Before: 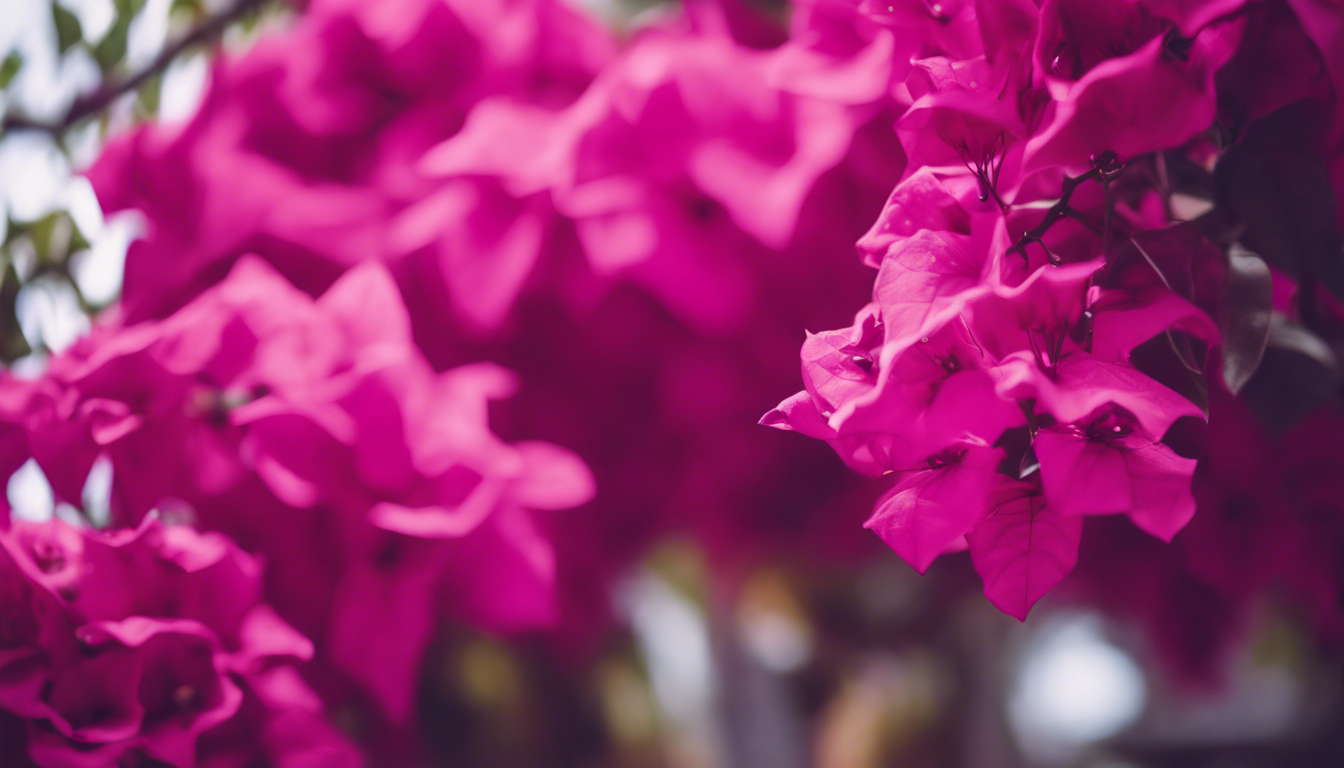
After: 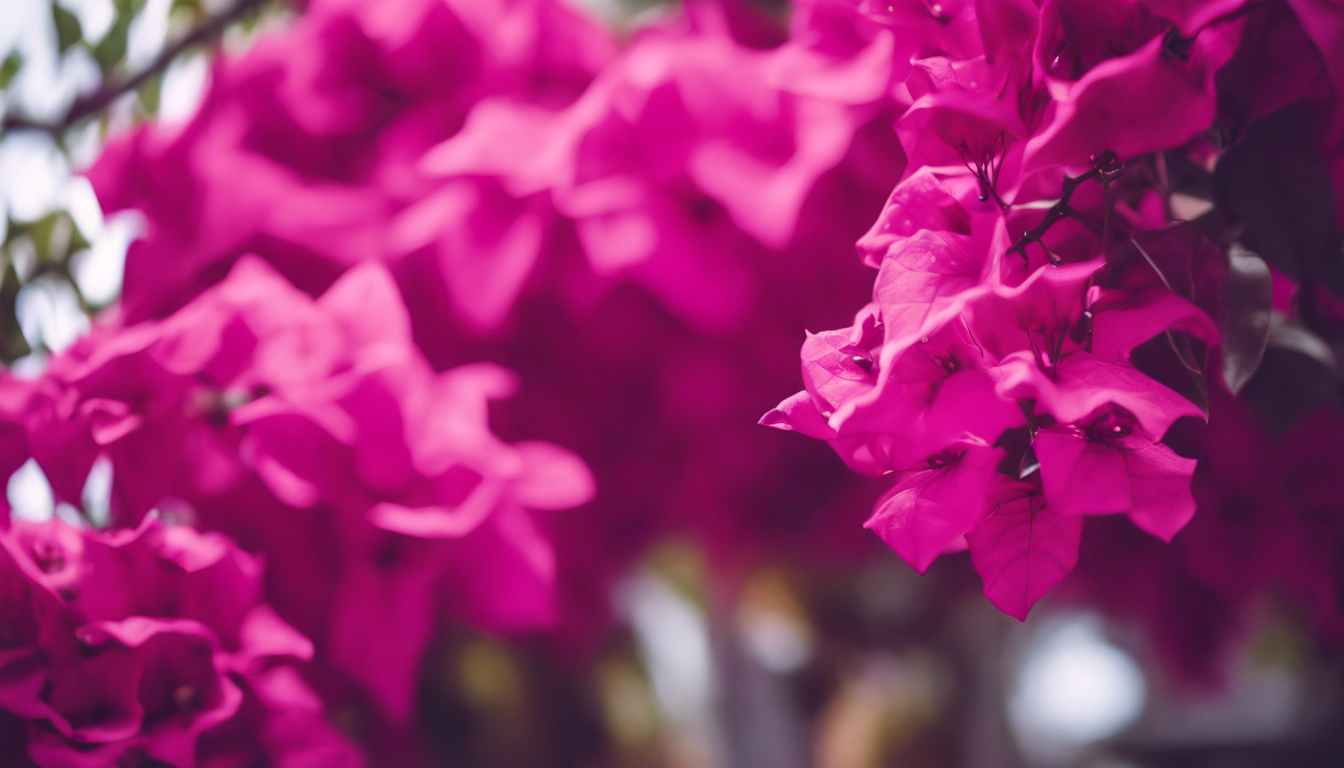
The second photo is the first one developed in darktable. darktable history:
exposure: exposure 0.075 EV, compensate exposure bias true, compensate highlight preservation false
